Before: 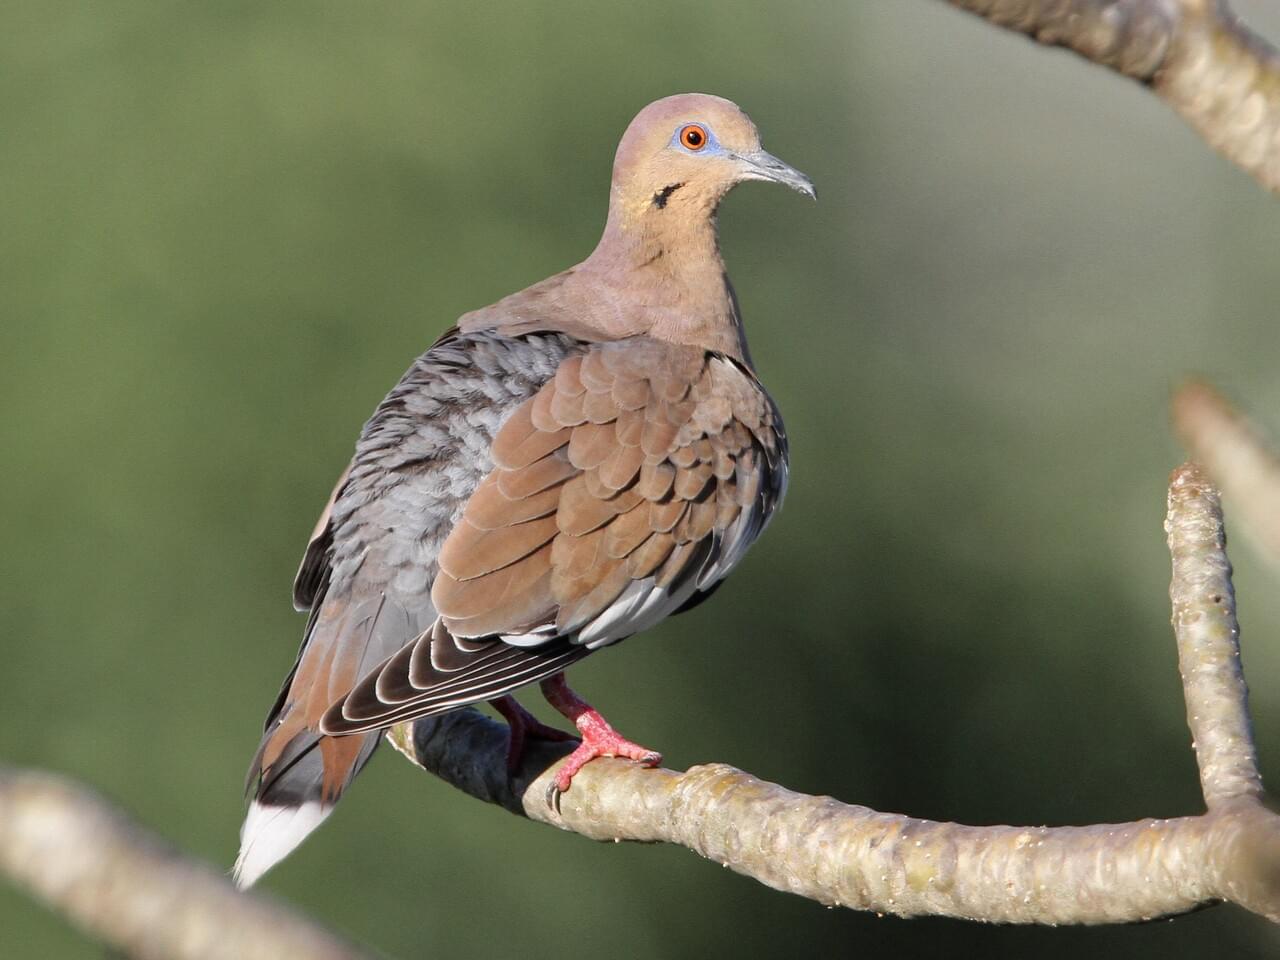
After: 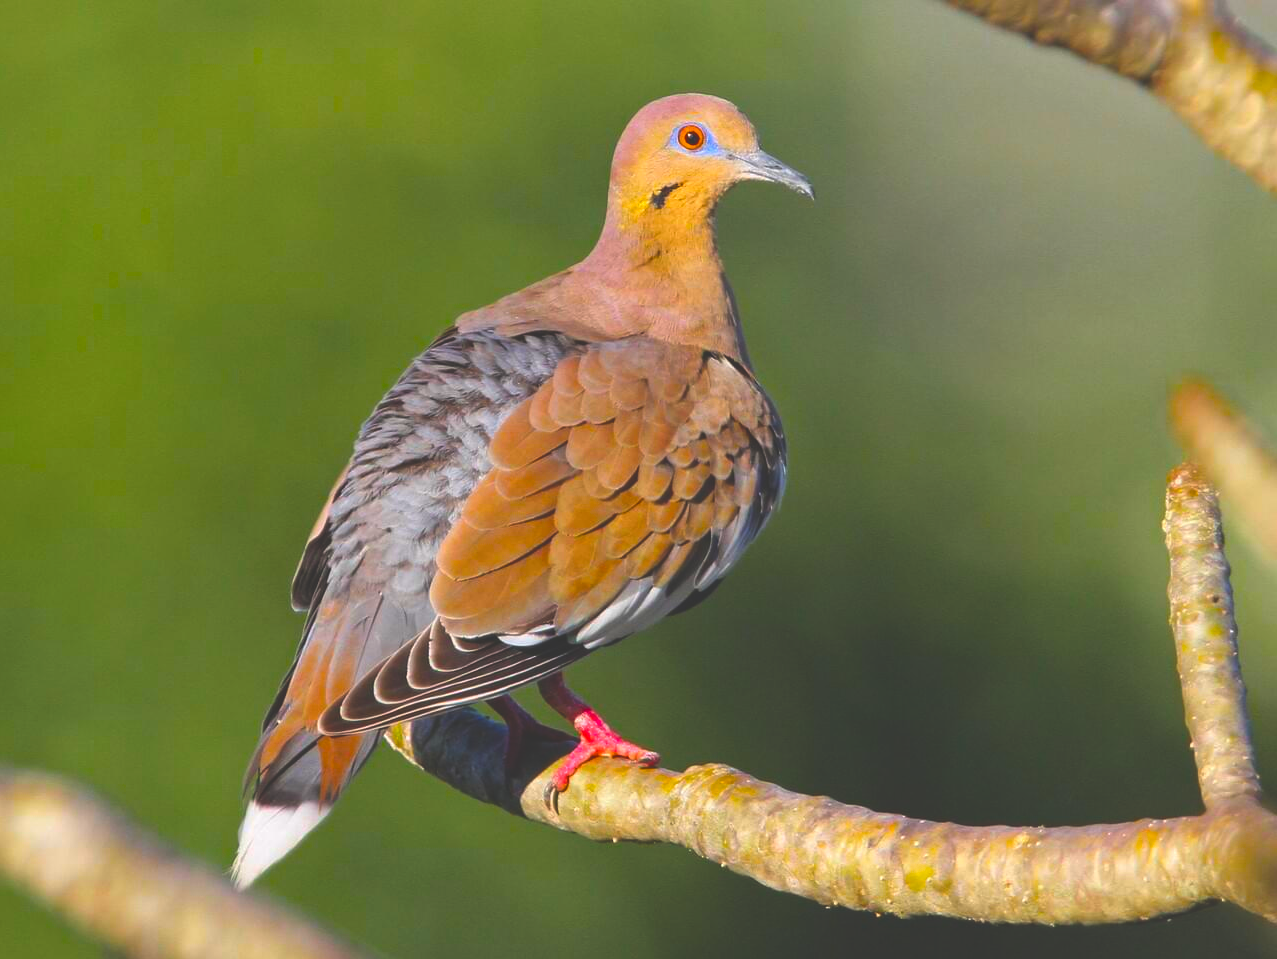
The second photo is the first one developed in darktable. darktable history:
crop and rotate: left 0.197%, bottom 0.01%
color balance rgb: linear chroma grading › shadows 17.575%, linear chroma grading › highlights 61.9%, linear chroma grading › global chroma 49.913%, perceptual saturation grading › global saturation 19.4%, perceptual brilliance grading › global brilliance 12.689%
exposure: black level correction -0.037, exposure -0.496 EV, compensate exposure bias true, compensate highlight preservation false
